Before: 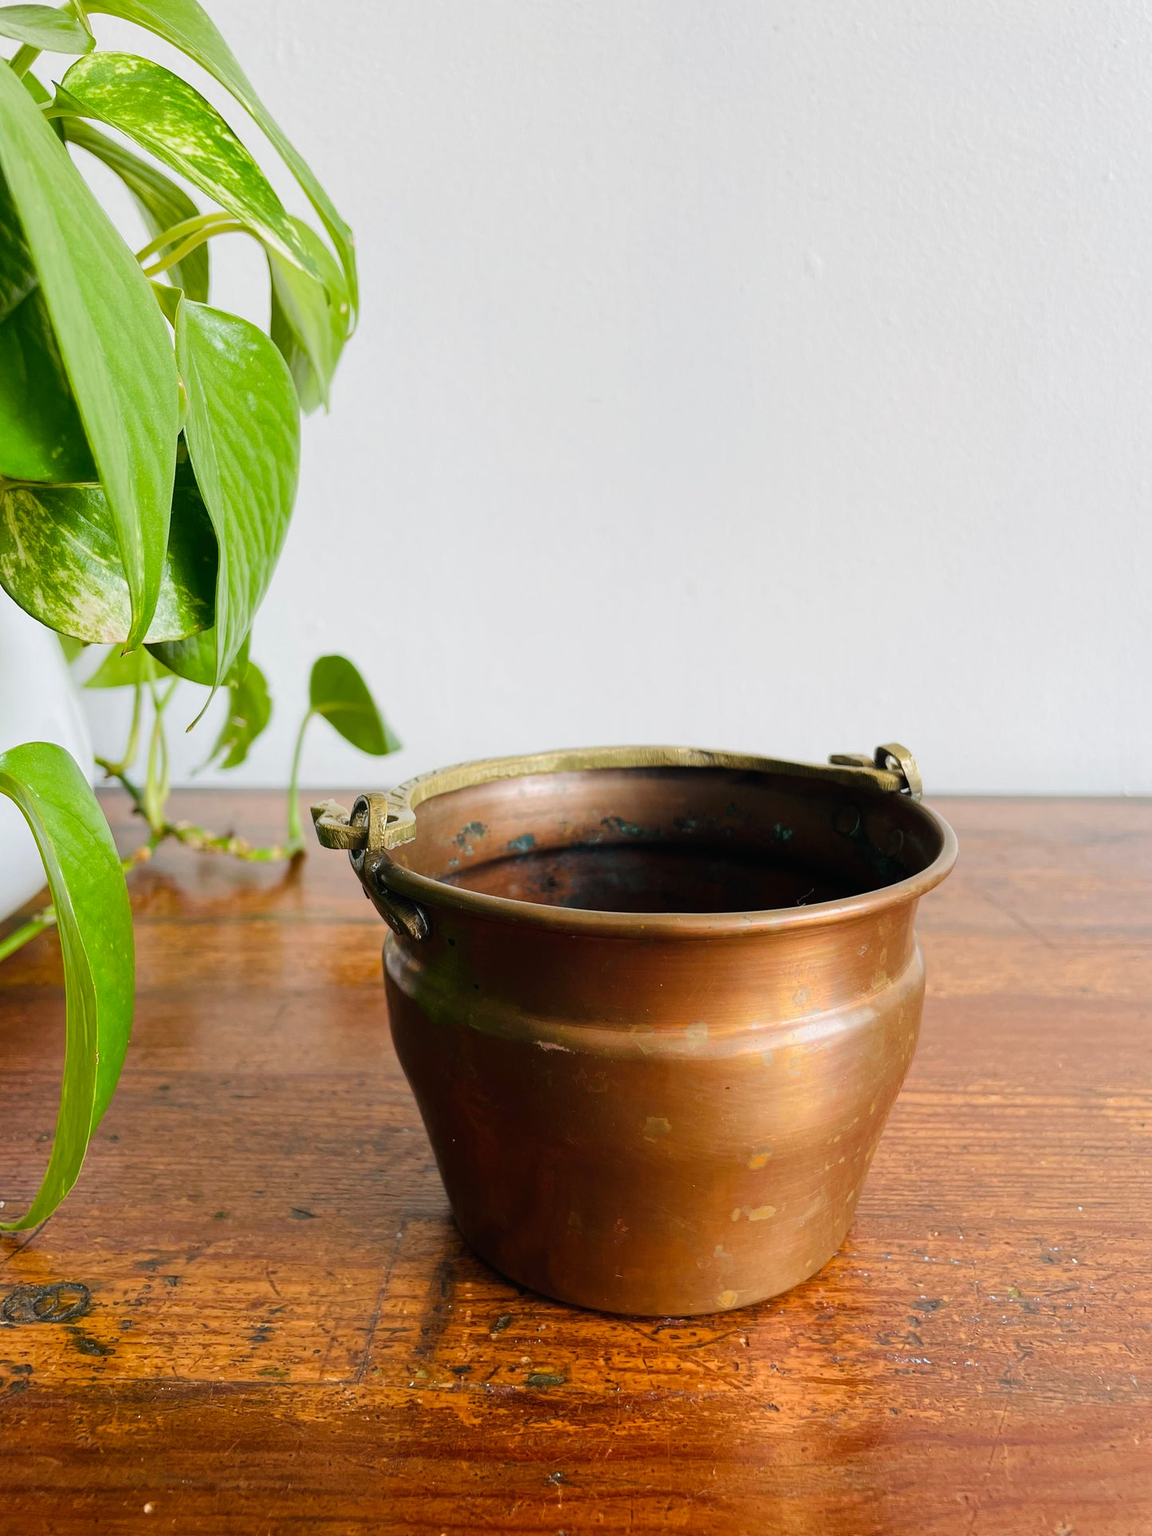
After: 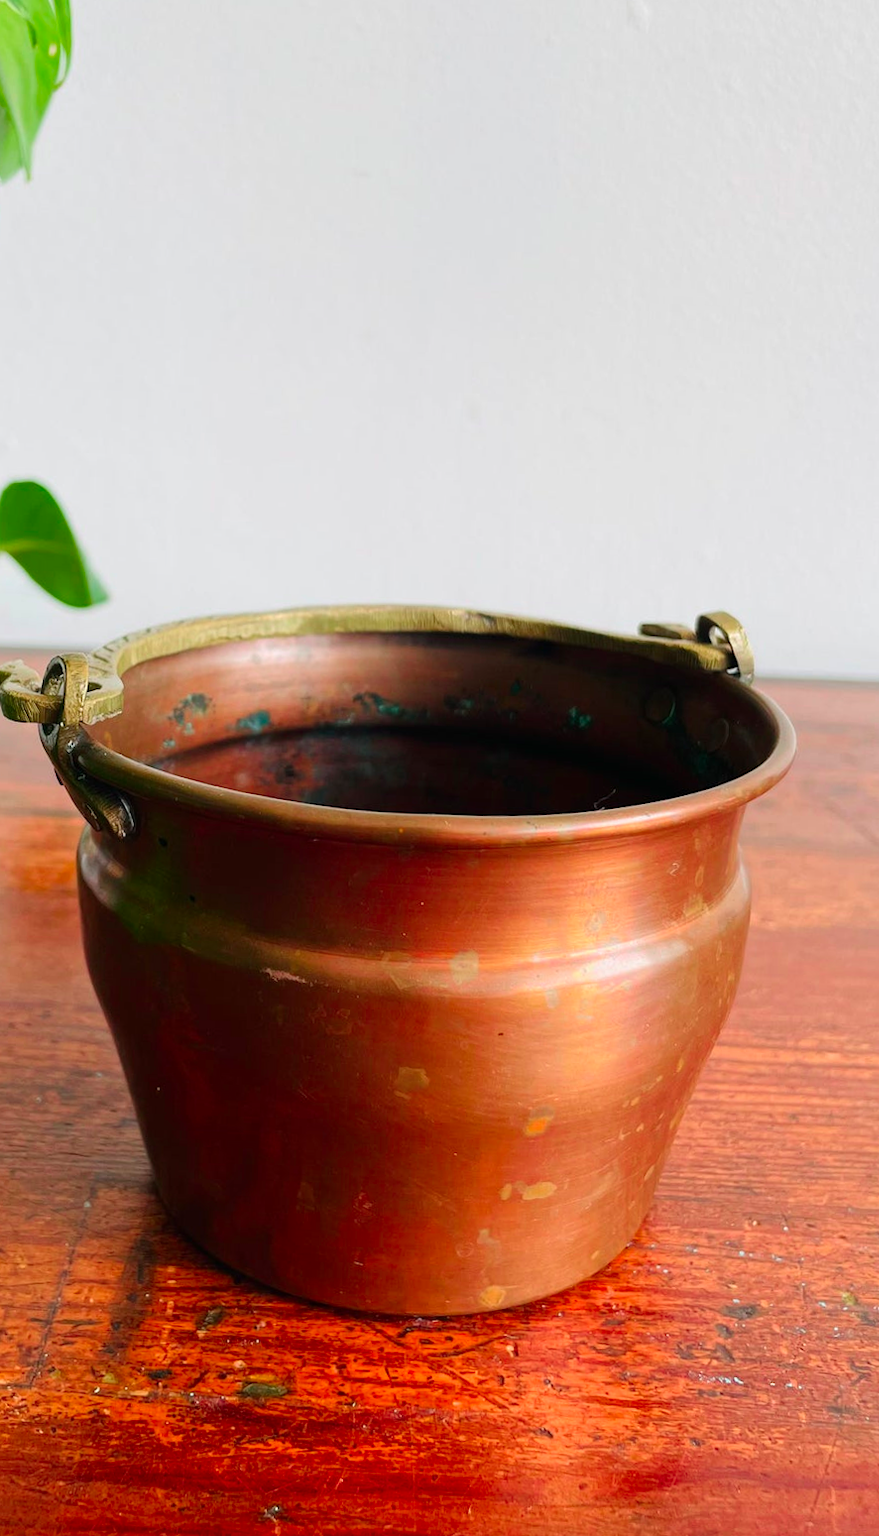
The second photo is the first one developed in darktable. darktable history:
rotate and perspective: rotation 1.72°, automatic cropping off
color contrast: green-magenta contrast 1.73, blue-yellow contrast 1.15
crop and rotate: left 28.256%, top 17.734%, right 12.656%, bottom 3.573%
